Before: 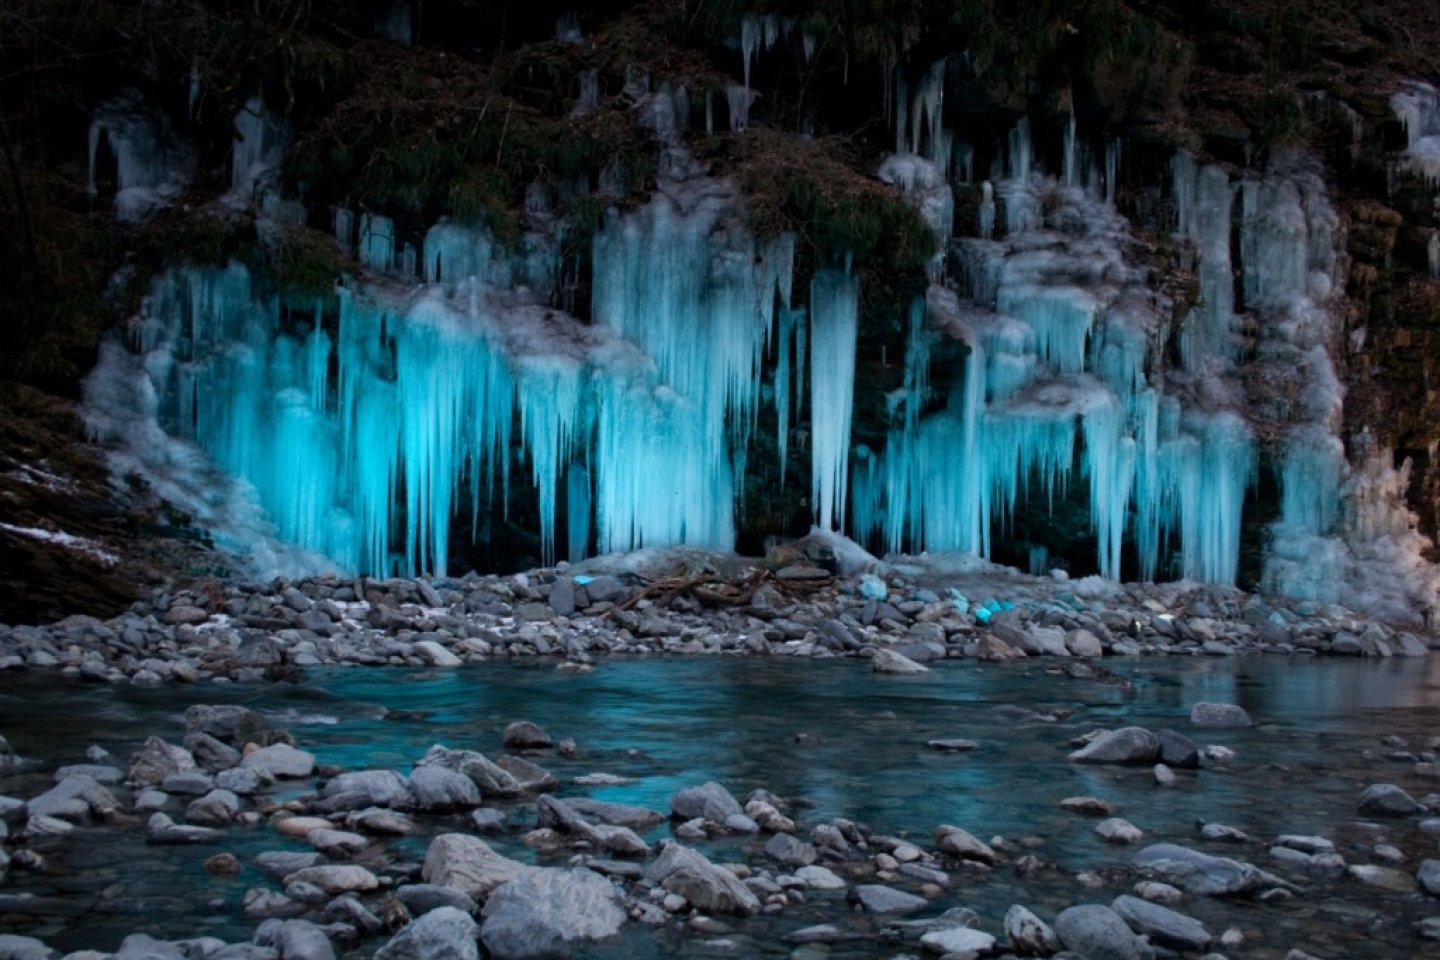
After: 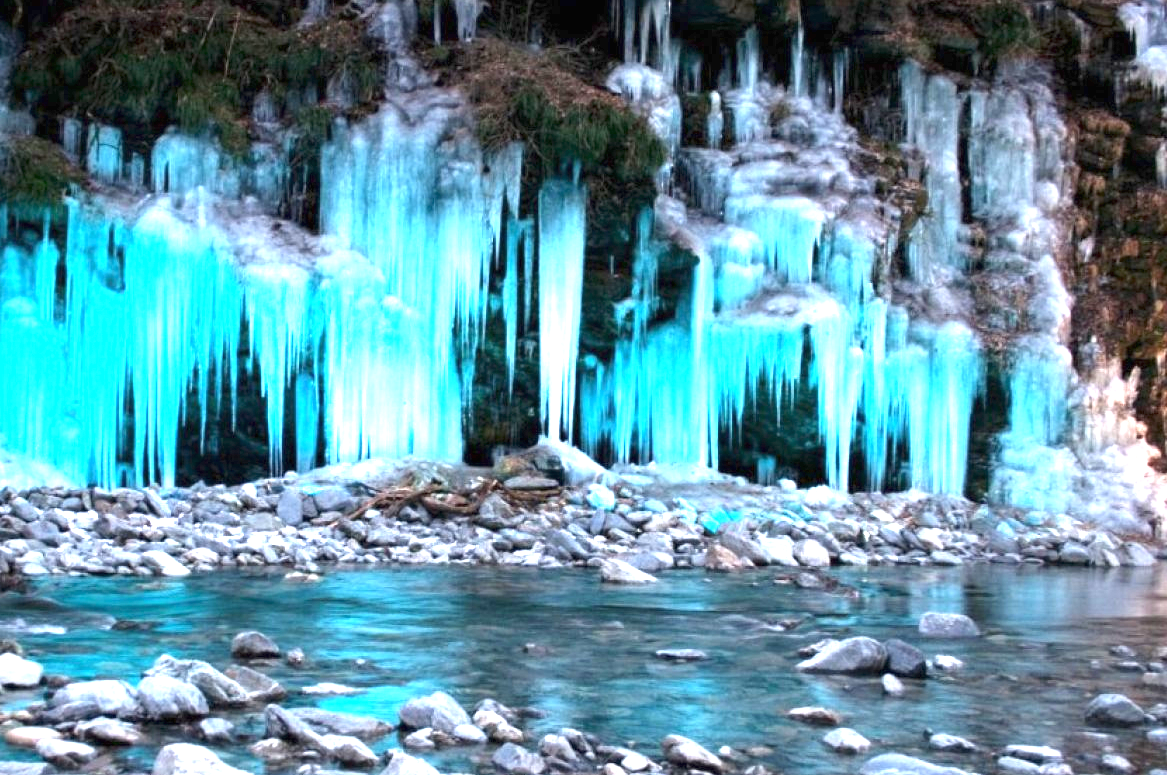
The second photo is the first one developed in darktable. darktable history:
exposure: black level correction 0, exposure 2.385 EV, compensate exposure bias true, compensate highlight preservation false
crop: left 18.913%, top 9.447%, right 0.001%, bottom 9.737%
